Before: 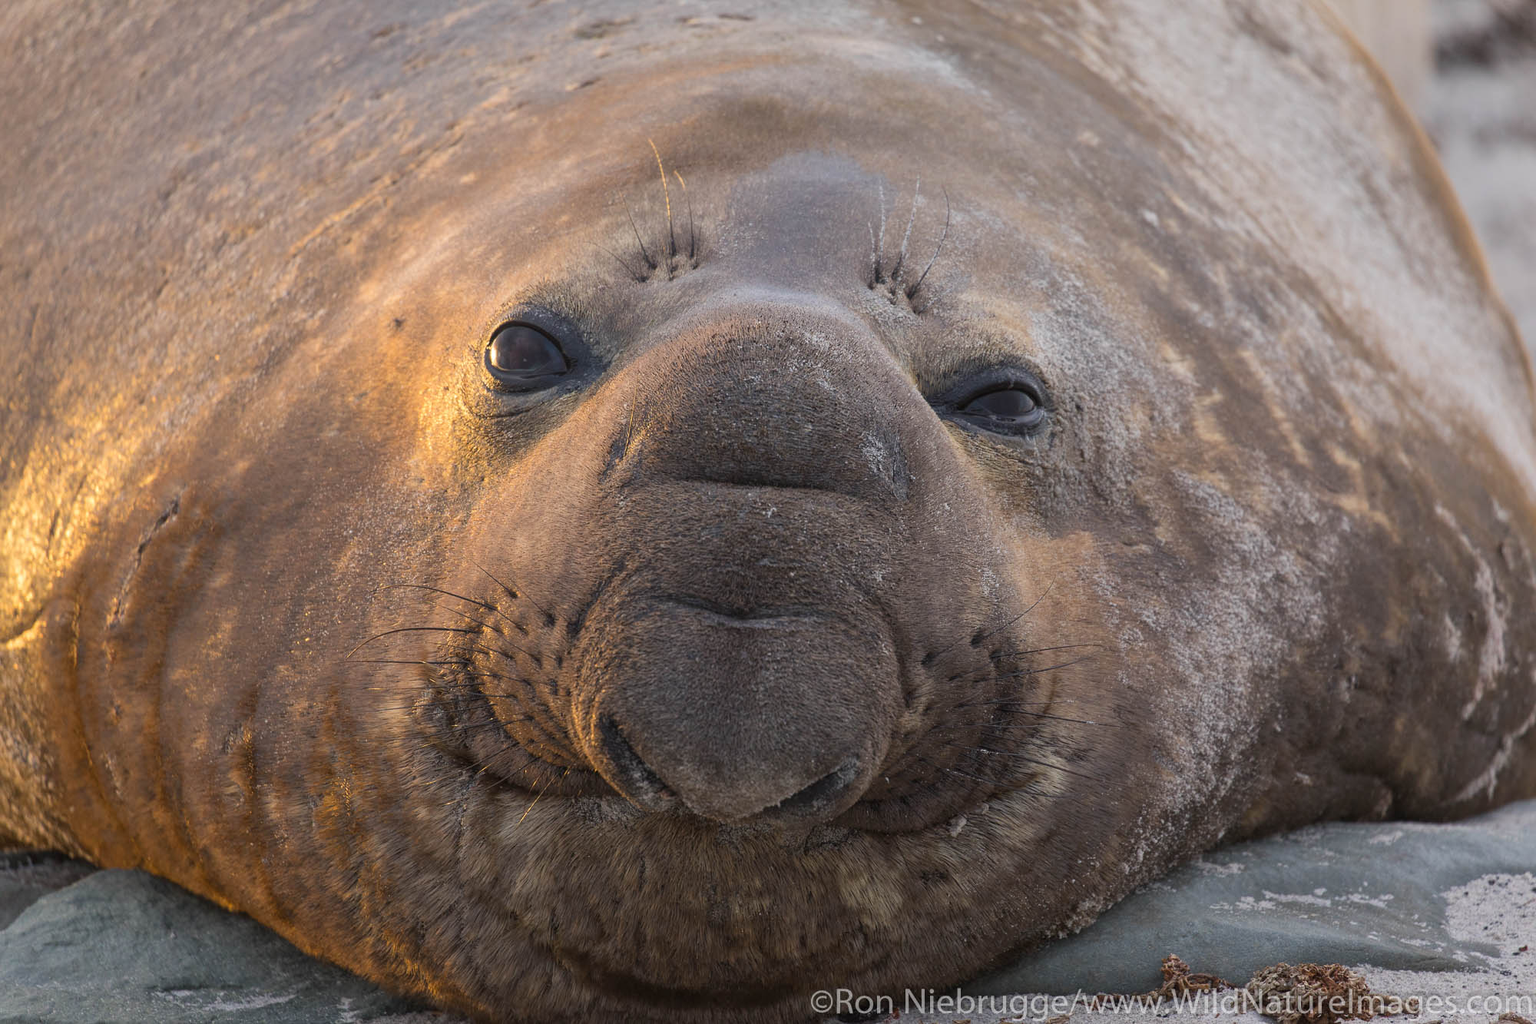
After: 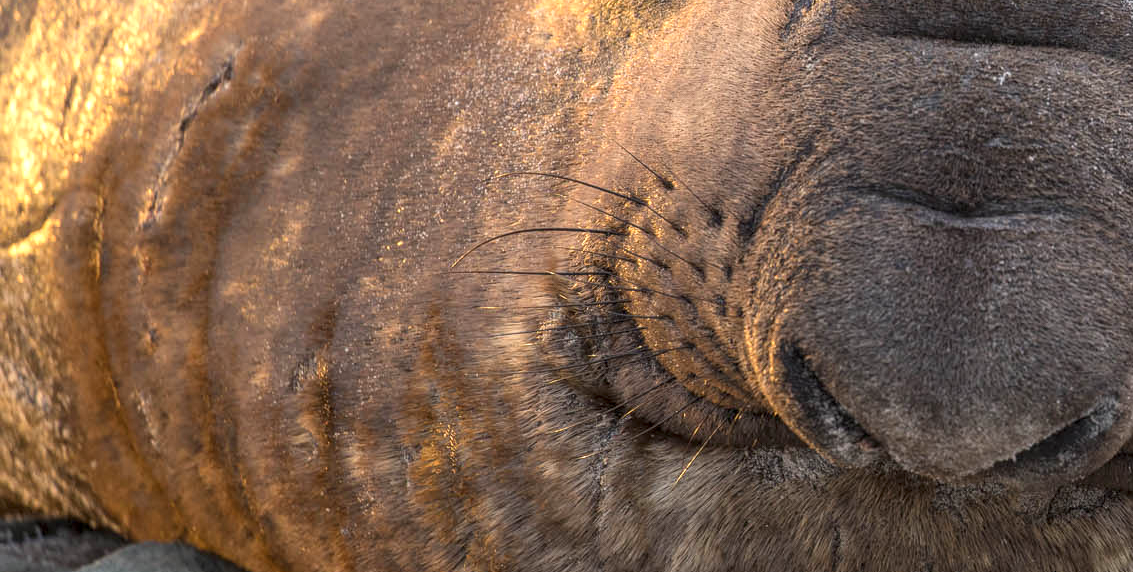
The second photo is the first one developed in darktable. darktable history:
exposure: exposure 0.405 EV, compensate highlight preservation false
local contrast: detail 130%
crop: top 44.211%, right 43.348%, bottom 12.86%
